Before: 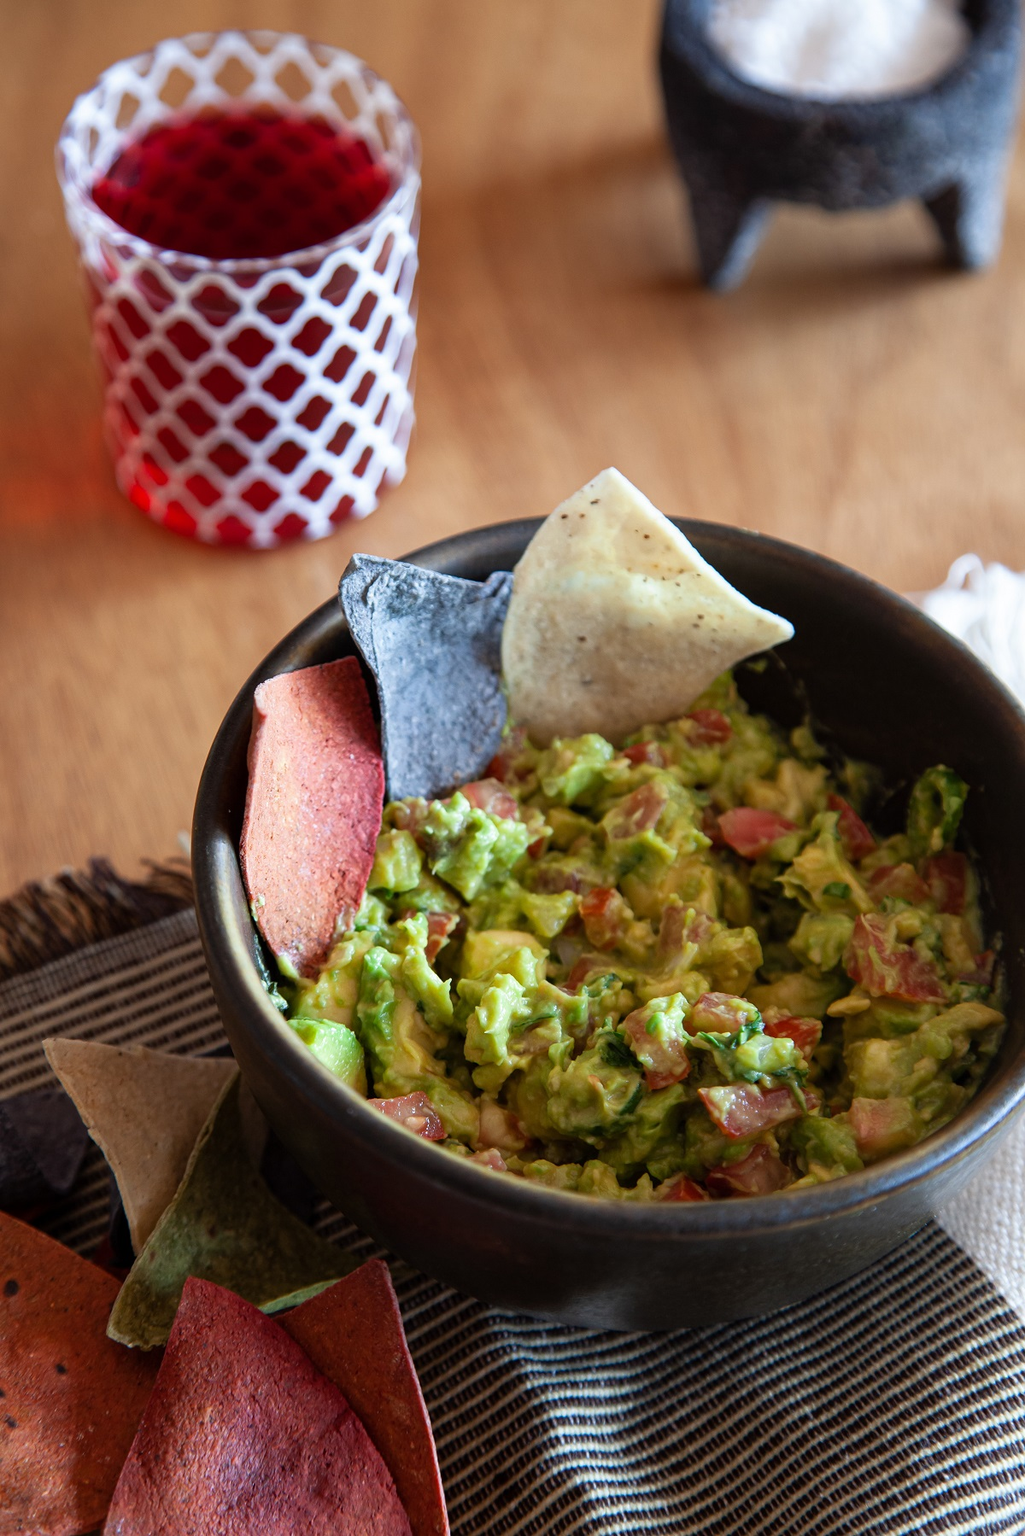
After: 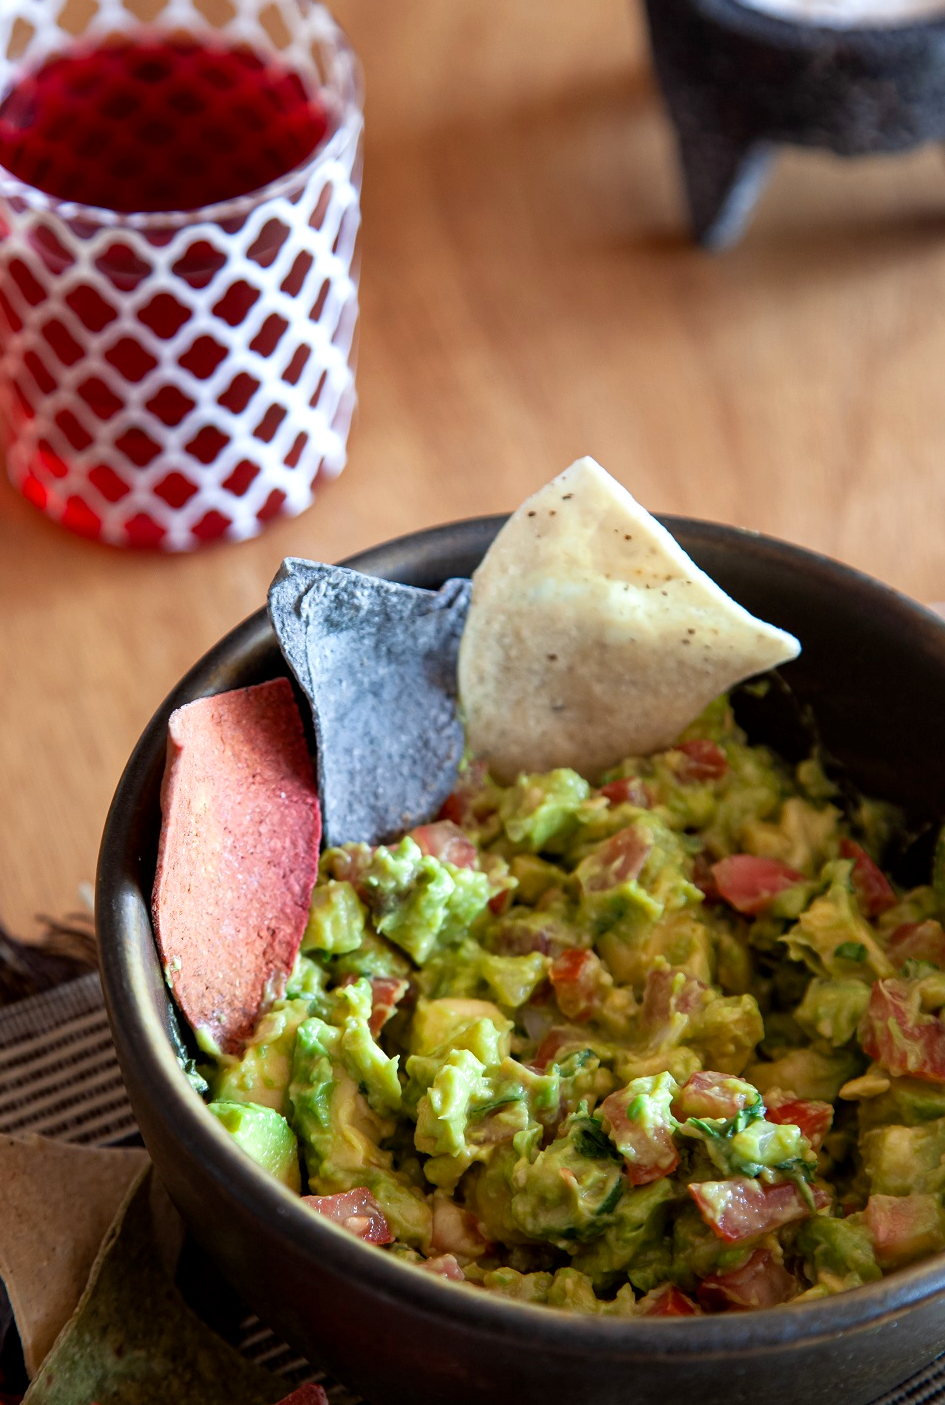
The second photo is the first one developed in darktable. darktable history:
crop and rotate: left 10.77%, top 5.1%, right 10.41%, bottom 16.76%
exposure: black level correction 0.002, exposure 0.15 EV, compensate highlight preservation false
